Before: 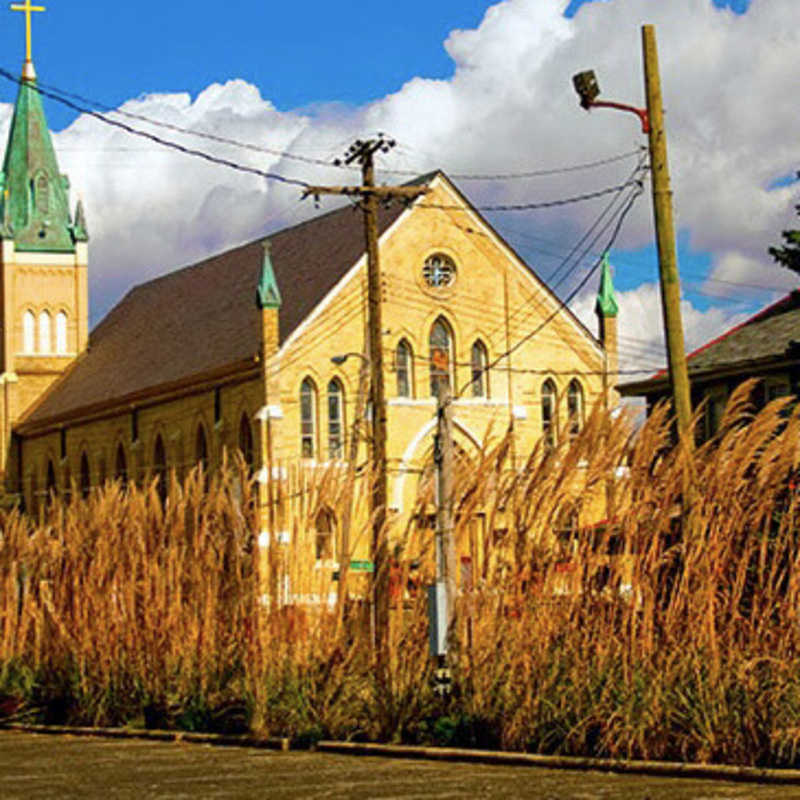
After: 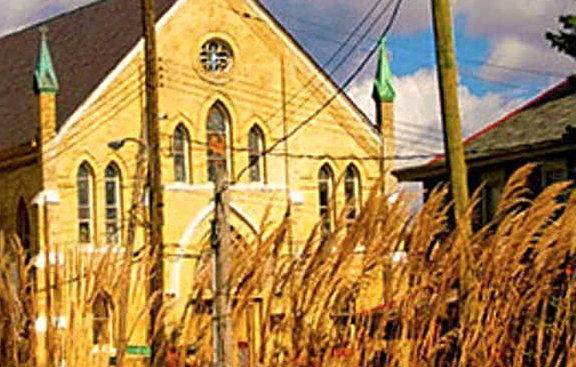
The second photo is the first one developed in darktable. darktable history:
crop and rotate: left 27.938%, top 27.046%, bottom 27.046%
color correction: highlights a* 3.84, highlights b* 5.07
sharpen: on, module defaults
tone equalizer: on, module defaults
